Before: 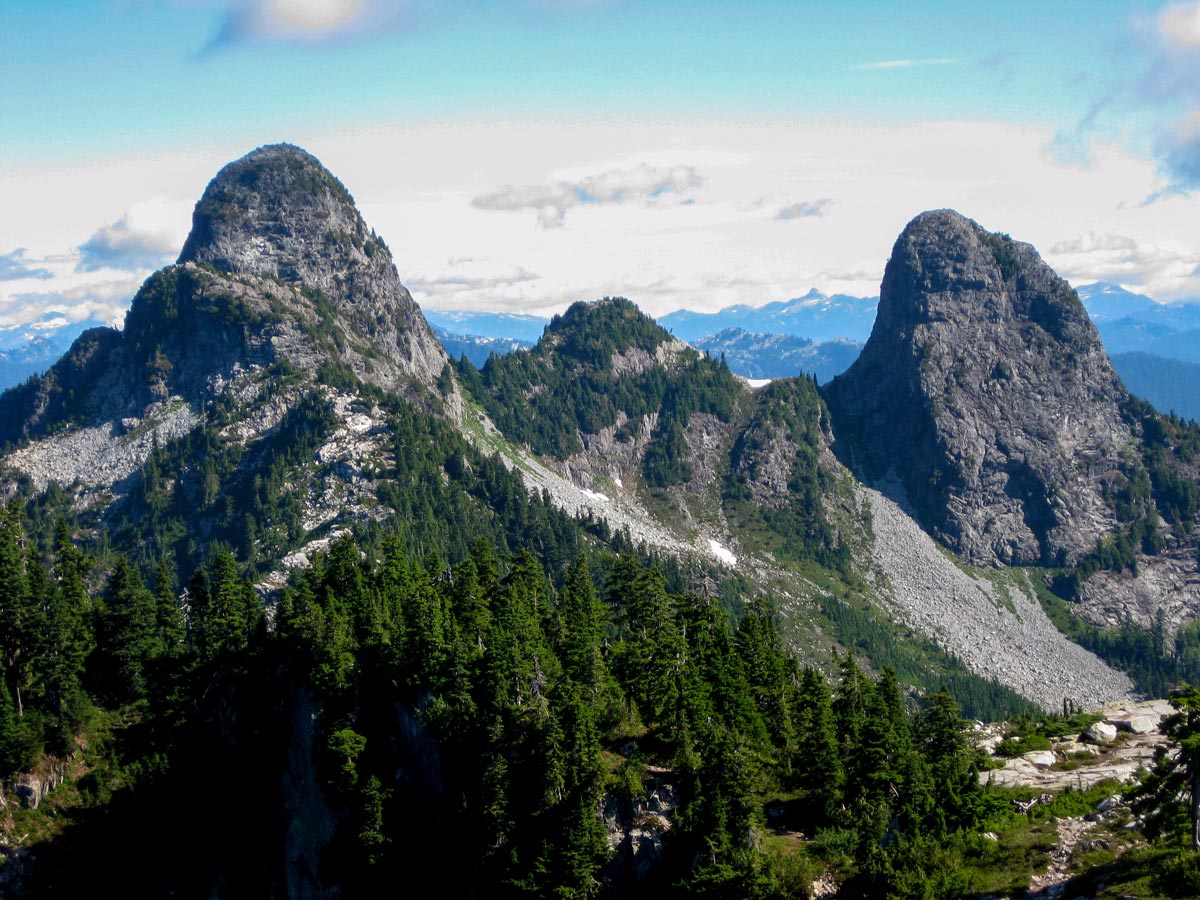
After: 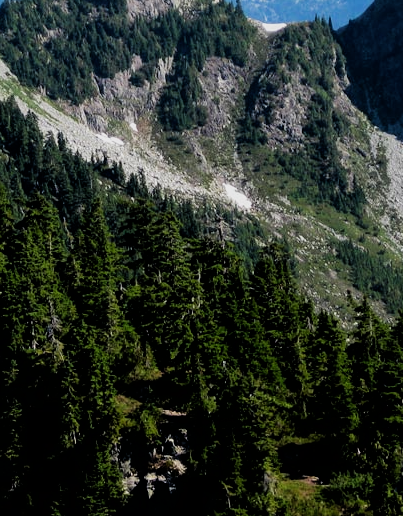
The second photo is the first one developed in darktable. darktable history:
filmic rgb: black relative exposure -5.03 EV, white relative exposure 3.49 EV, hardness 3.19, contrast 1.196, highlights saturation mix -49.41%
crop: left 40.417%, top 39.651%, right 25.919%, bottom 2.737%
